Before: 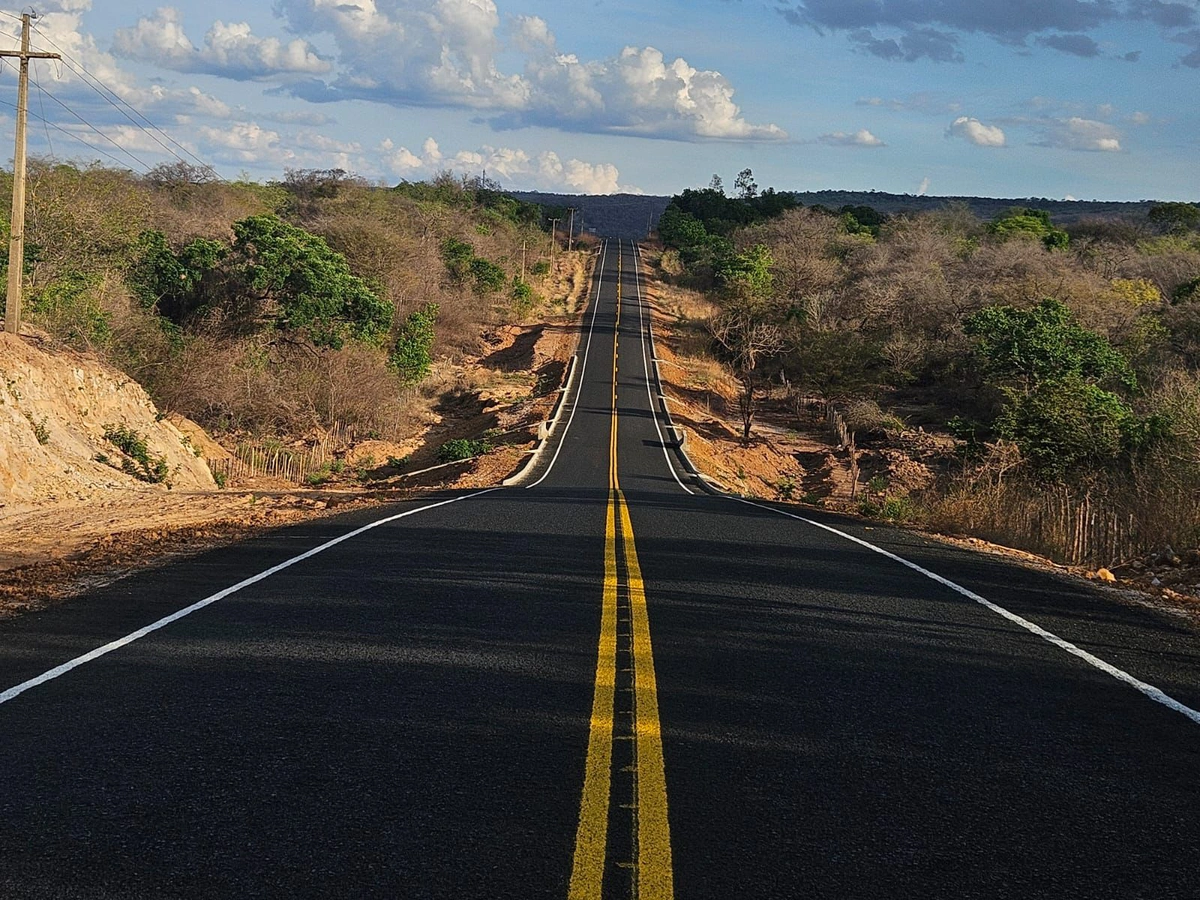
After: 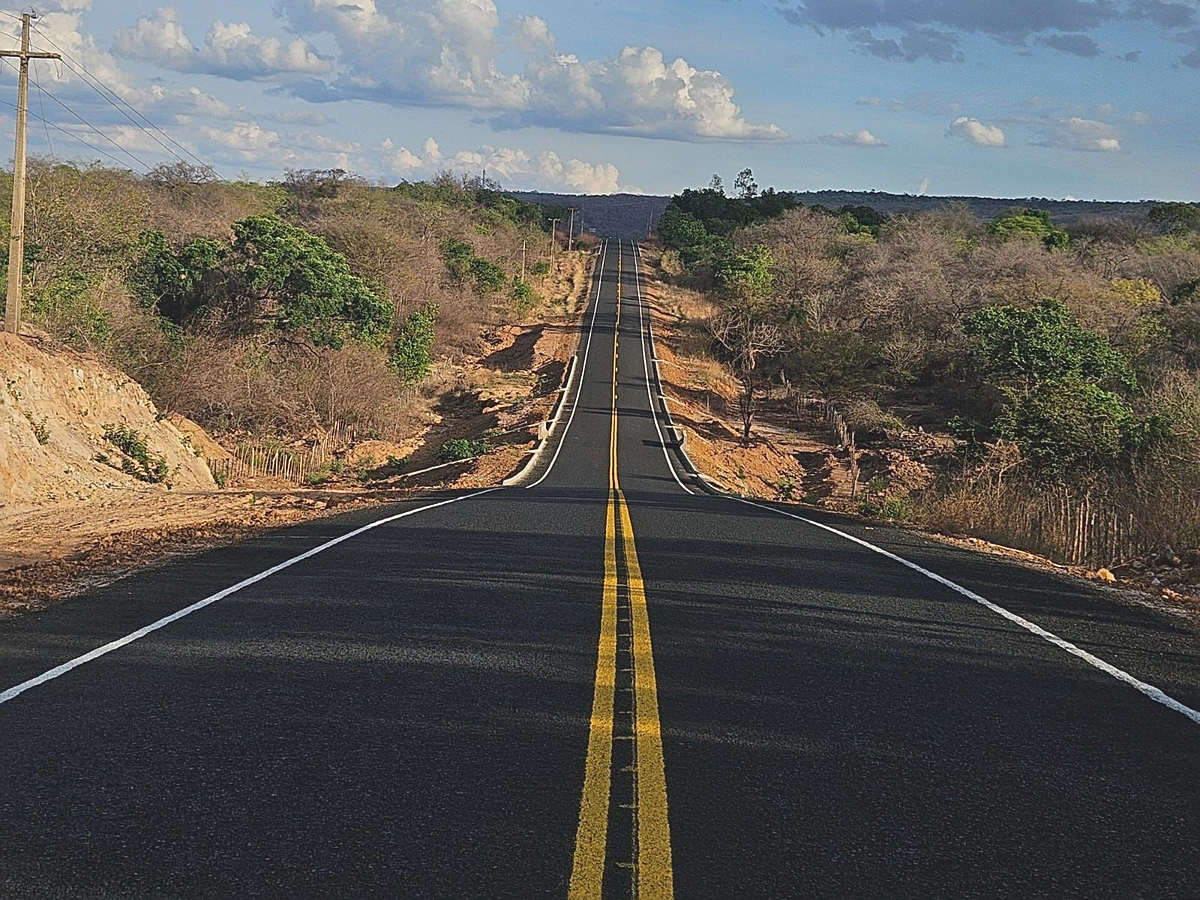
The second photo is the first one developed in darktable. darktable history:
contrast brightness saturation: contrast -0.15, brightness 0.05, saturation -0.12
sharpen: on, module defaults
